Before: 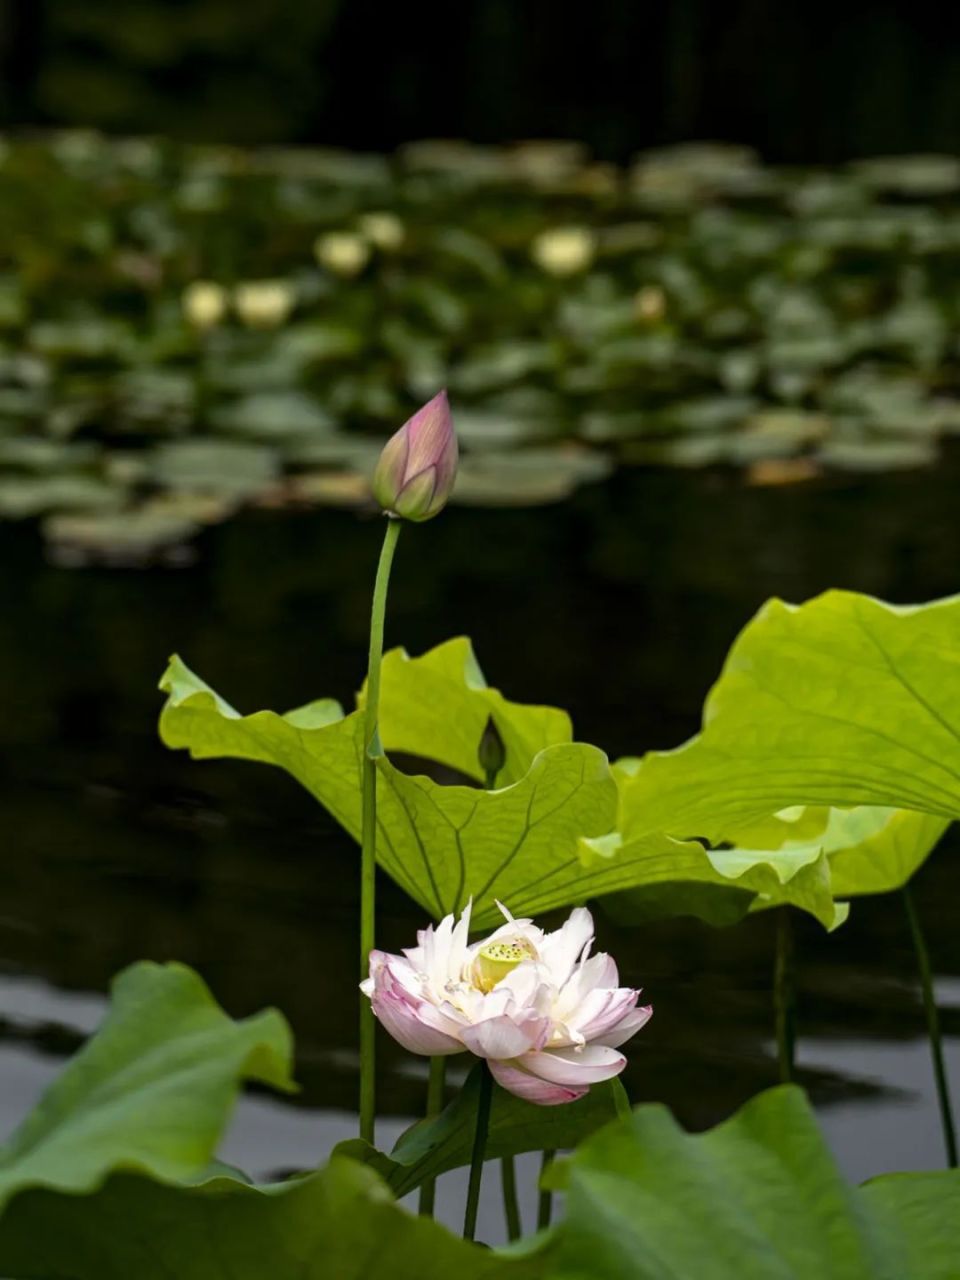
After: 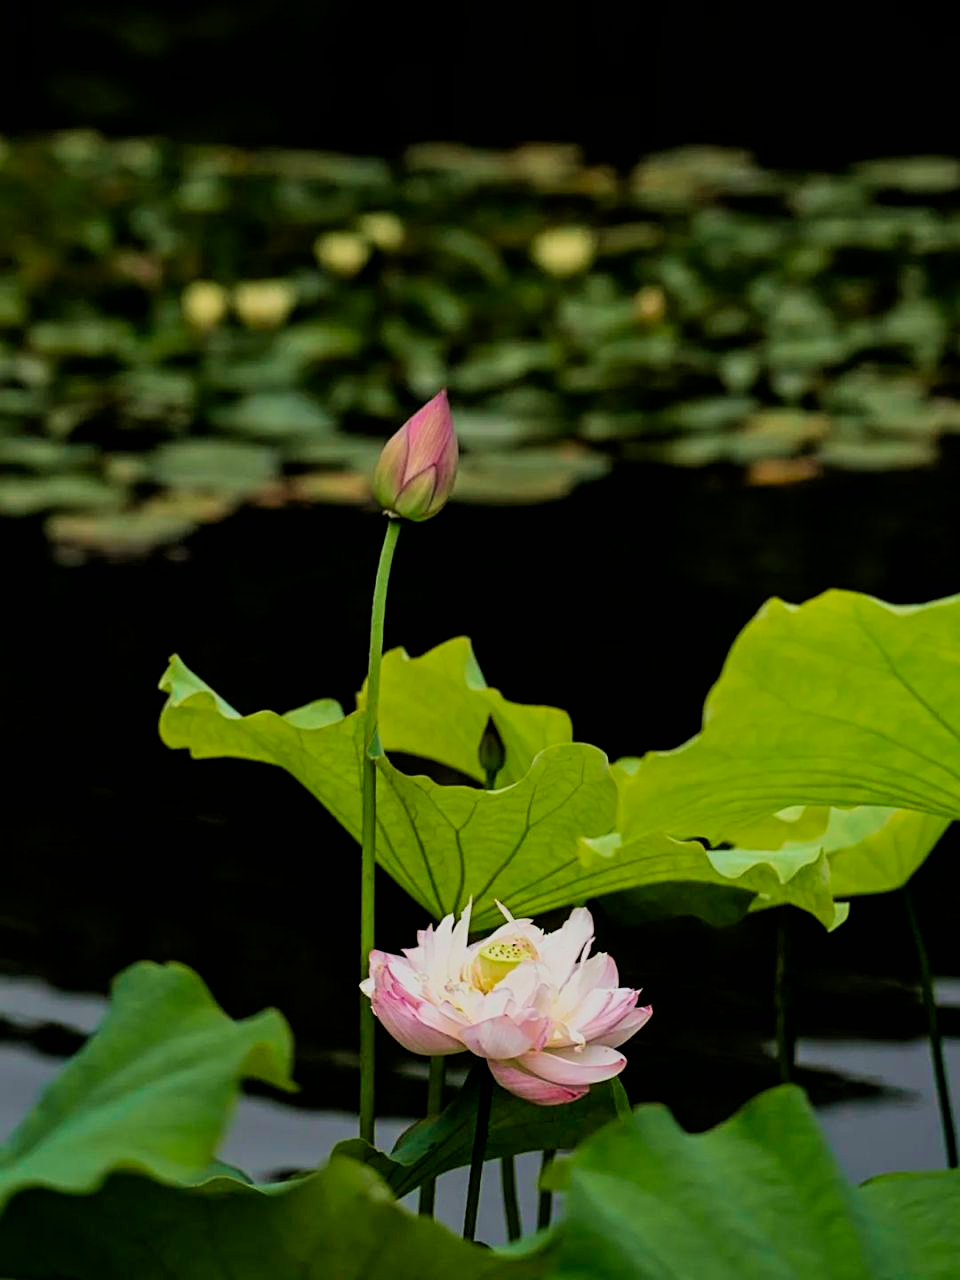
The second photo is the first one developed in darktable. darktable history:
filmic rgb: black relative exposure -7.65 EV, white relative exposure 4.56 EV, hardness 3.61
sharpen: on, module defaults
velvia: strength 45%
